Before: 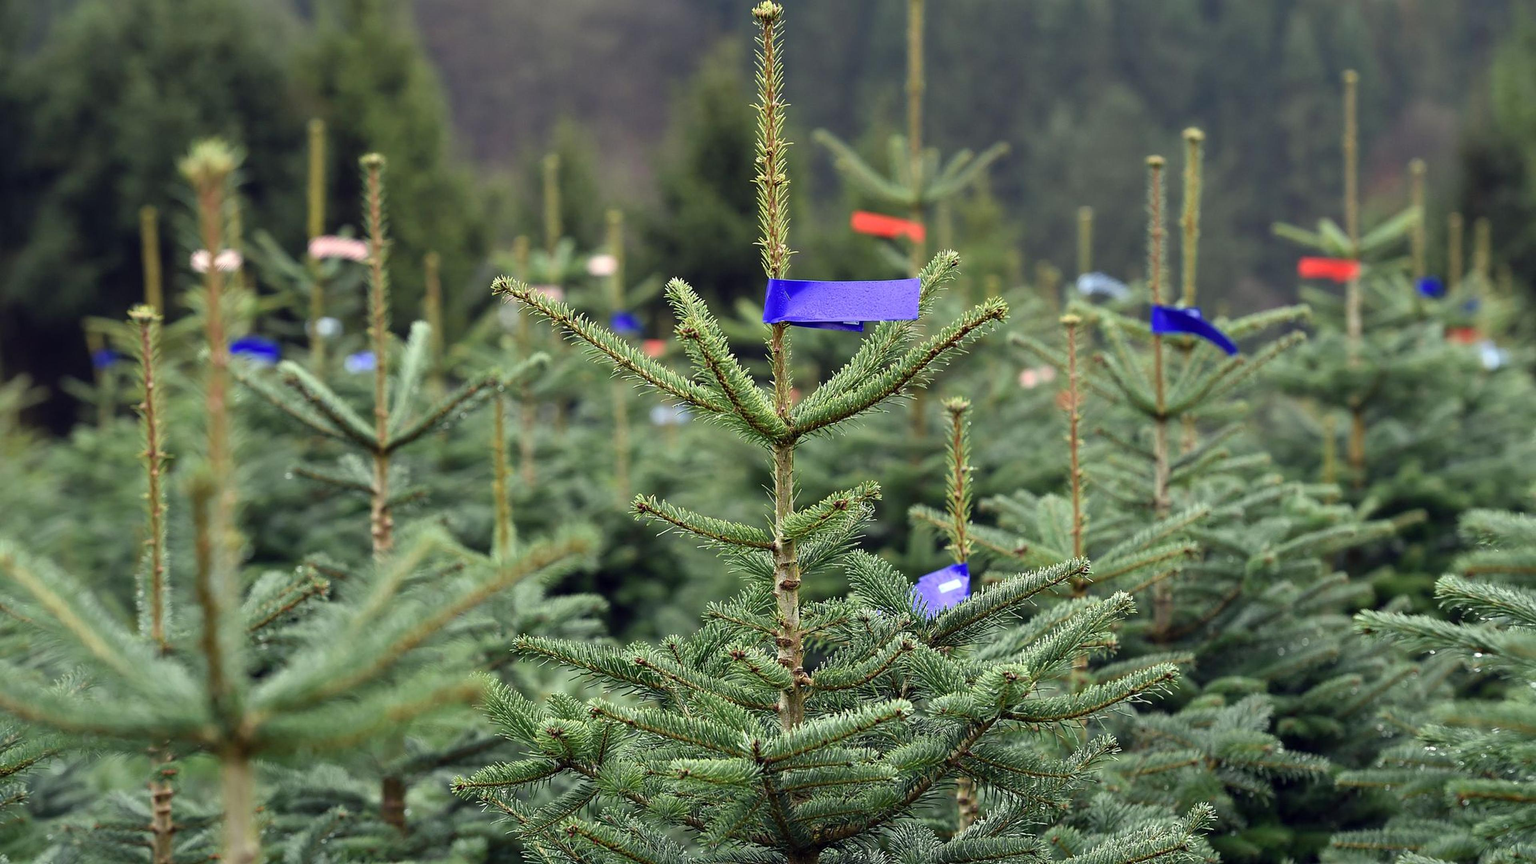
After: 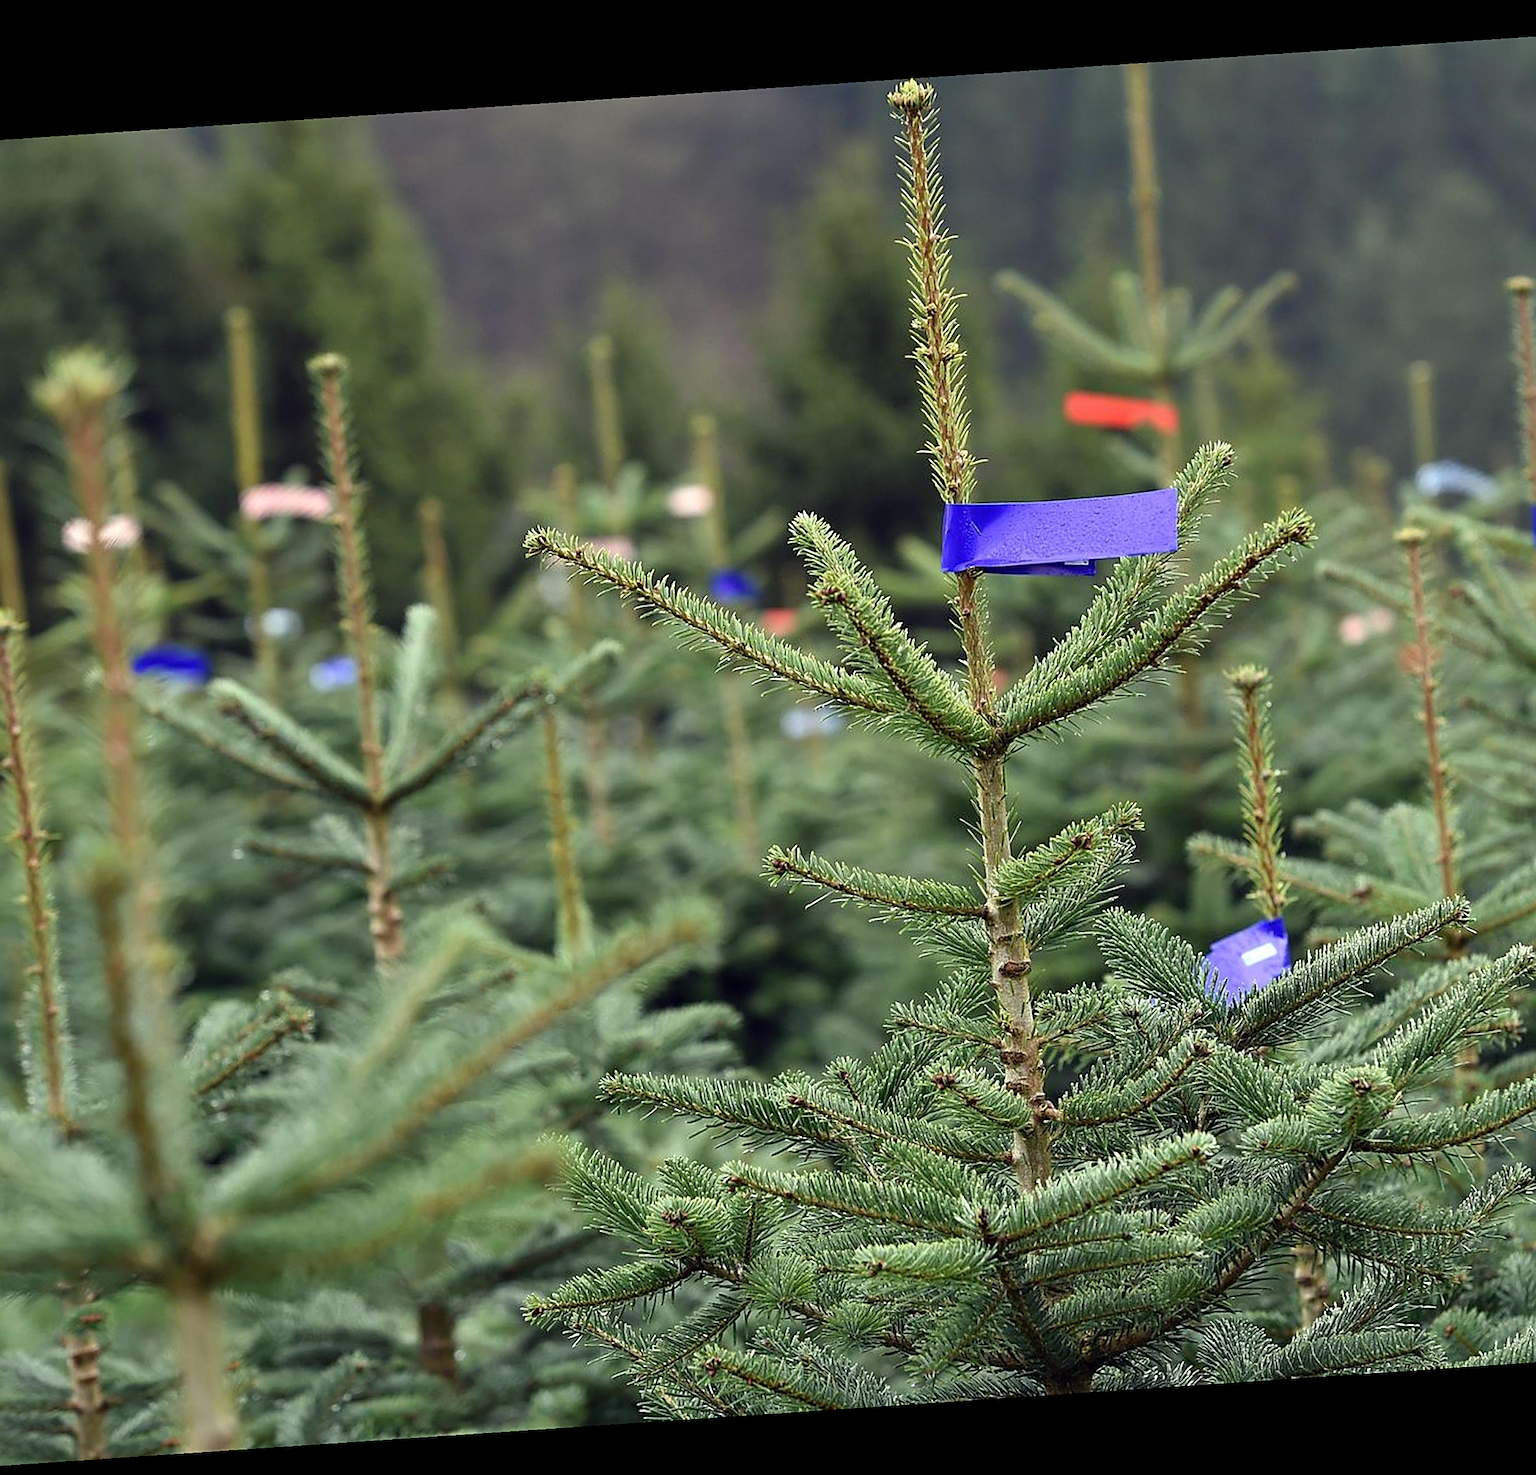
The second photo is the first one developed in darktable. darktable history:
sharpen: on, module defaults
rotate and perspective: rotation -4.2°, shear 0.006, automatic cropping off
crop: left 10.644%, right 26.528%
tone equalizer: on, module defaults
